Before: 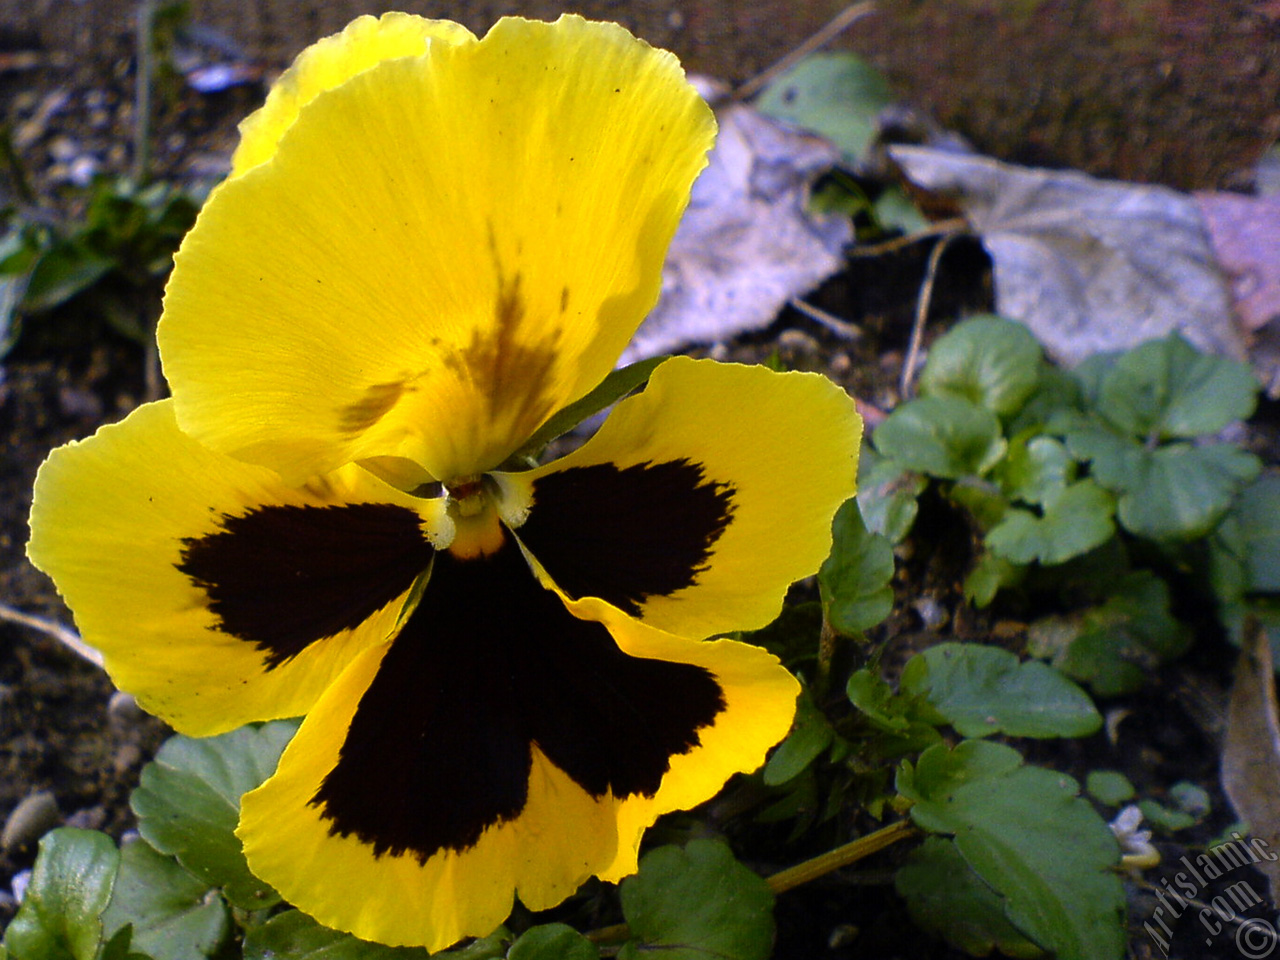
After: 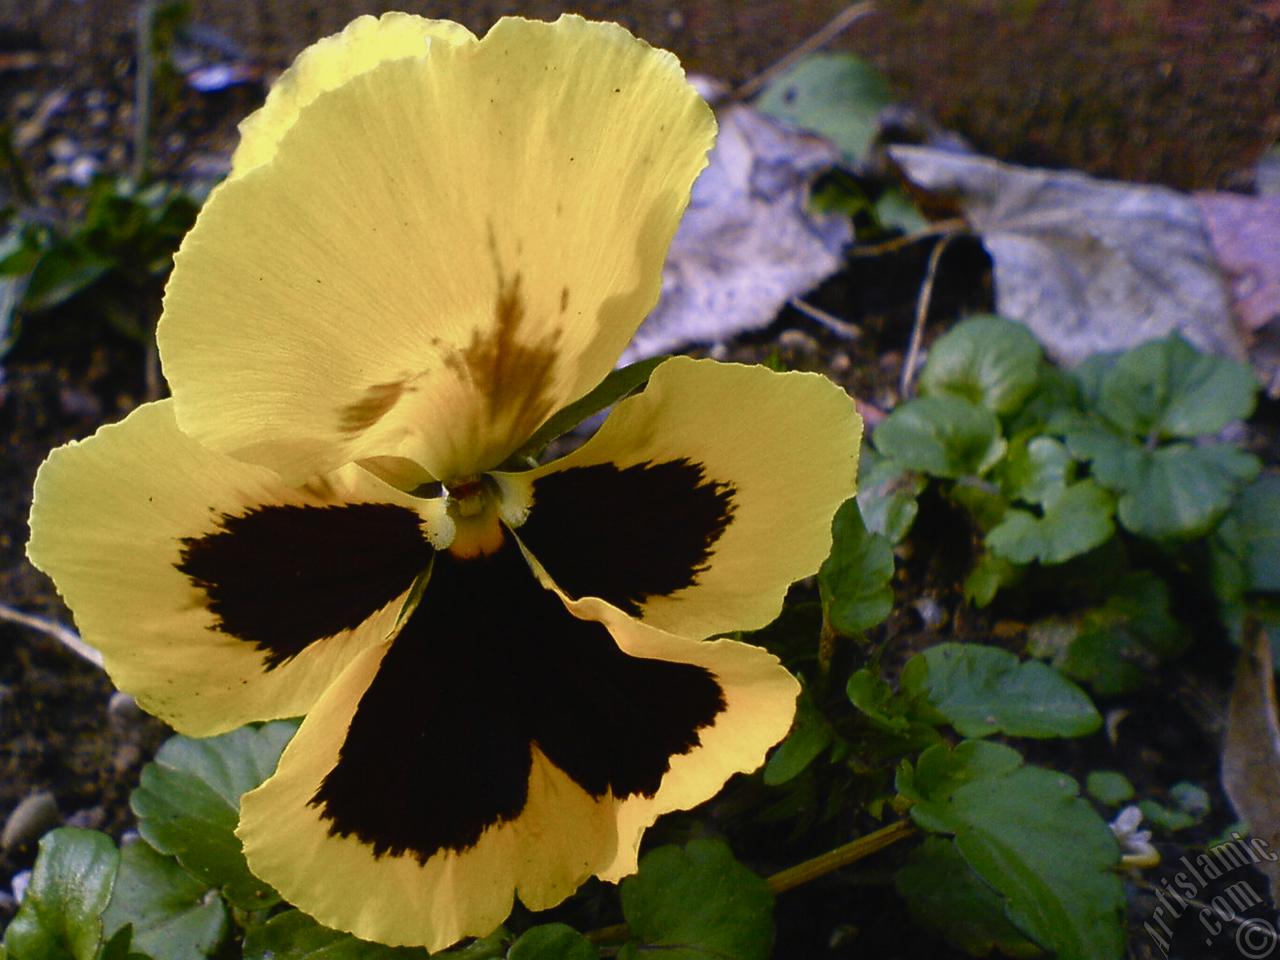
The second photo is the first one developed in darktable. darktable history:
color balance rgb: shadows lift › luminance -10%, shadows lift › chroma 1%, shadows lift › hue 113°, power › luminance -15%, highlights gain › chroma 0.2%, highlights gain › hue 333°, global offset › luminance 0.5%, perceptual saturation grading › global saturation 20%, perceptual saturation grading › highlights -50%, perceptual saturation grading › shadows 25%, contrast -10%
